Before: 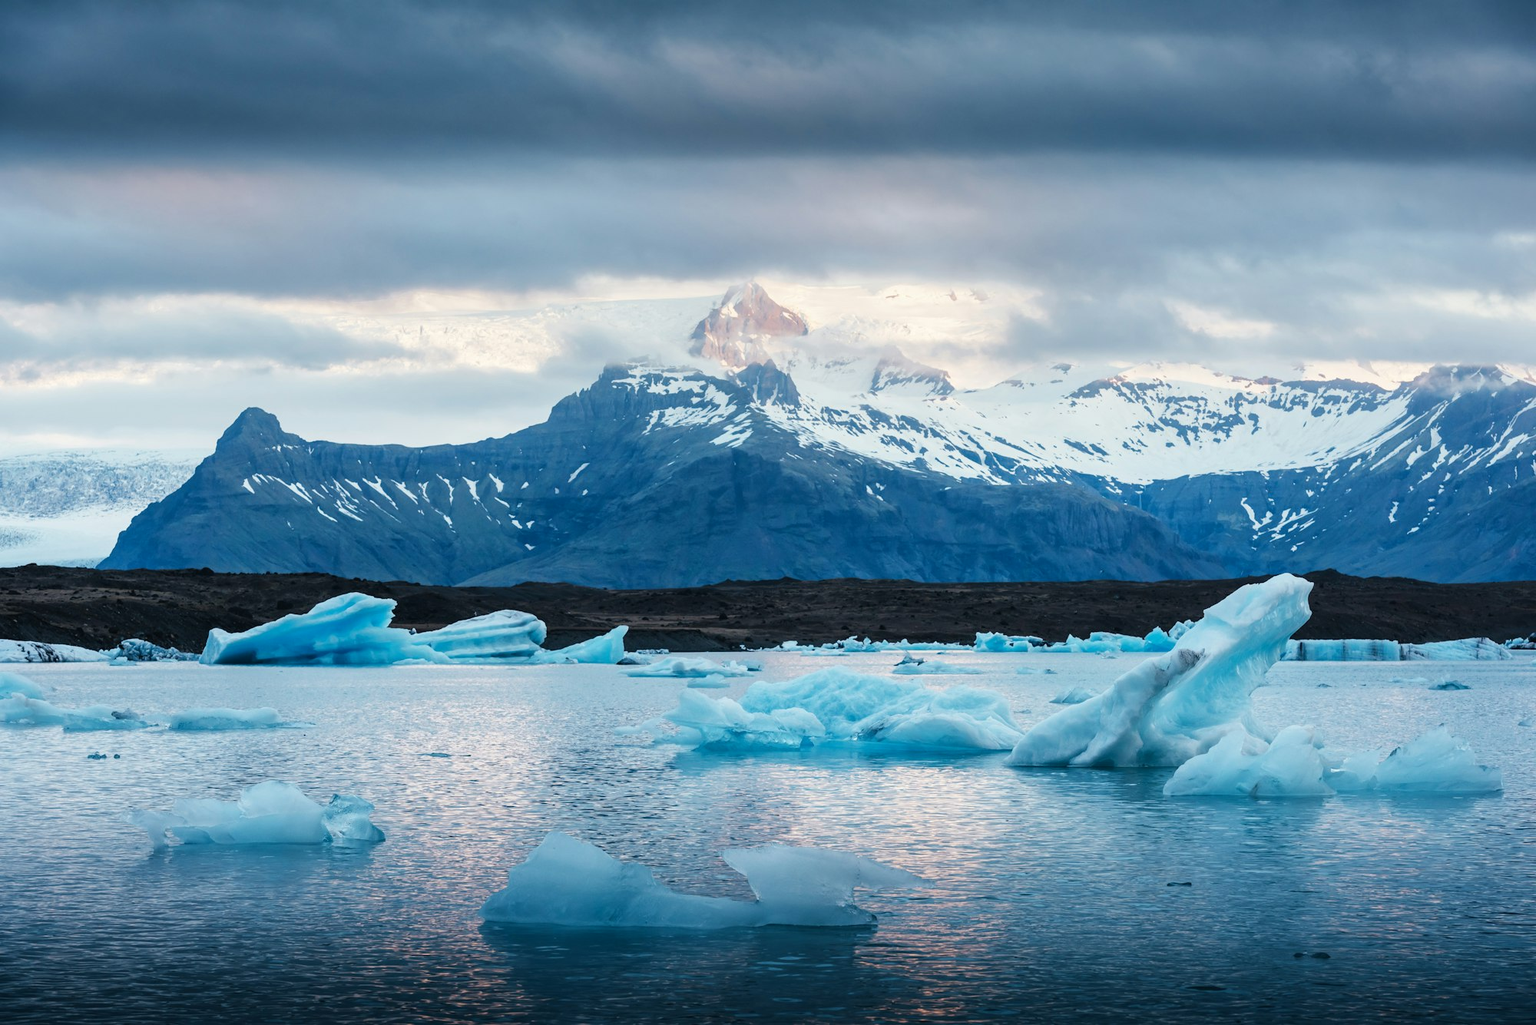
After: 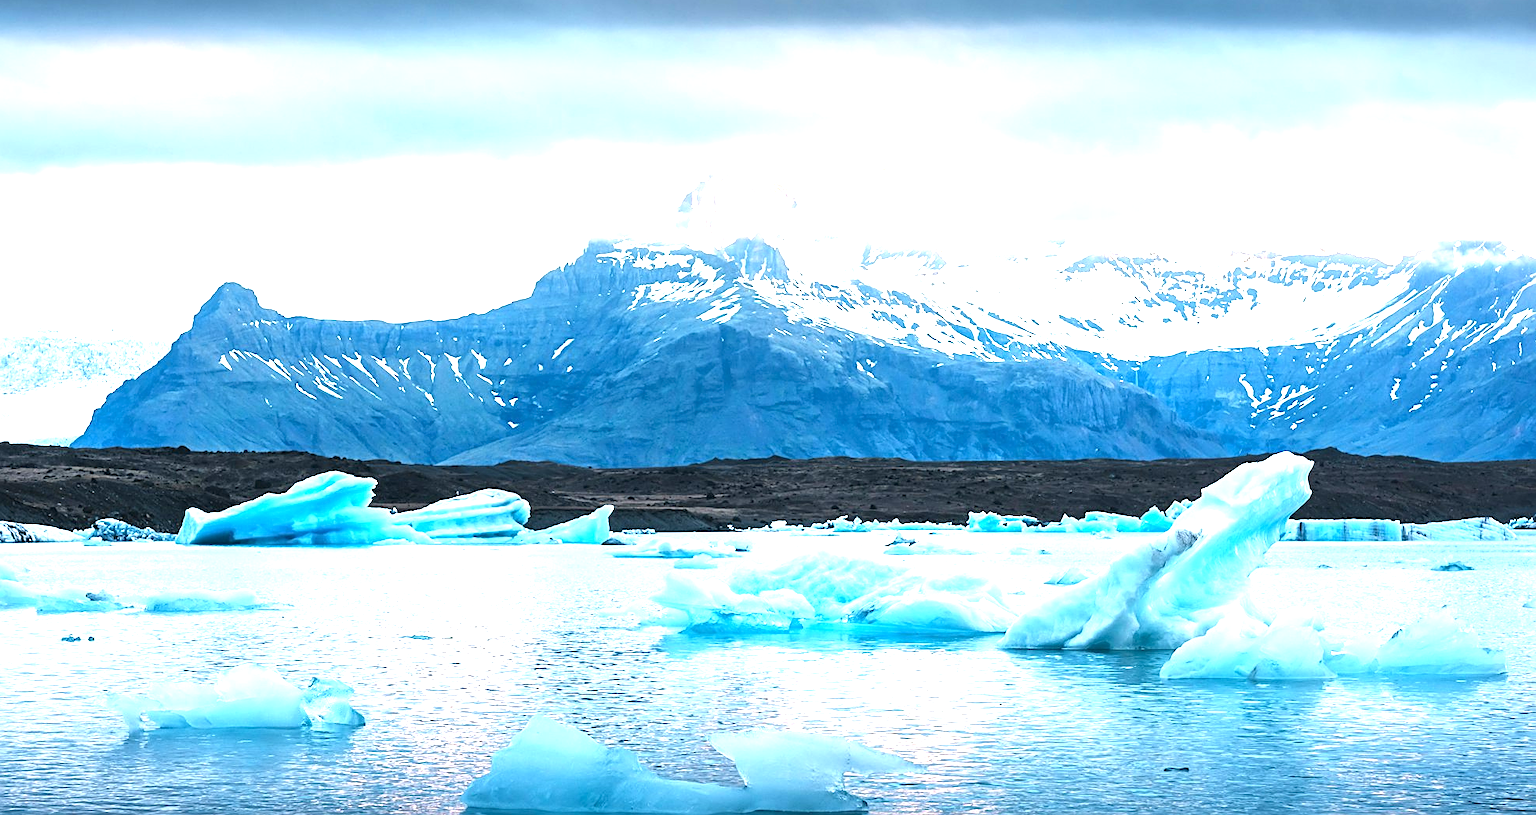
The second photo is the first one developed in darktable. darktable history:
crop and rotate: left 1.814%, top 12.818%, right 0.25%, bottom 9.225%
sharpen: on, module defaults
exposure: exposure 1.5 EV, compensate highlight preservation false
